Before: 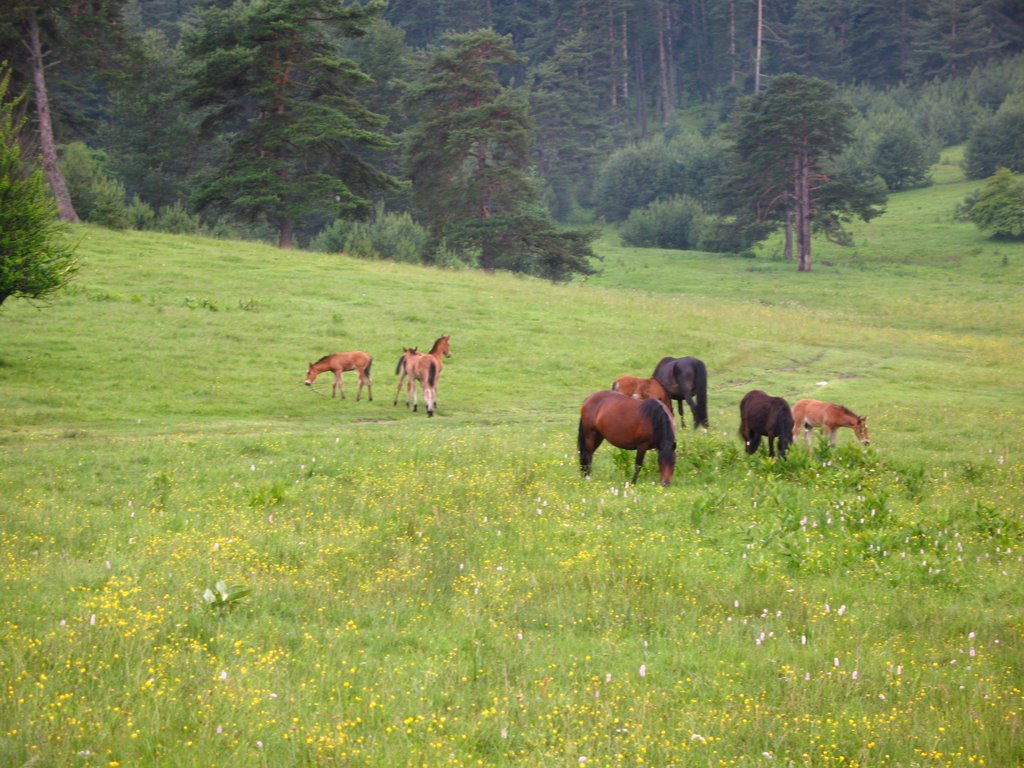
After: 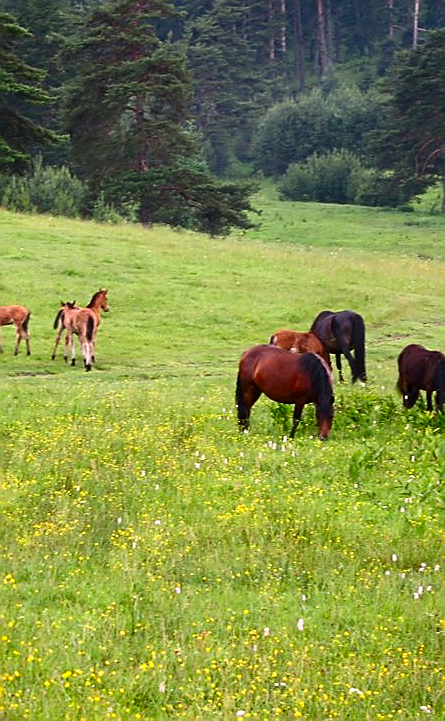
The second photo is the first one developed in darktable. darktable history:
contrast brightness saturation: contrast 0.208, brightness -0.103, saturation 0.206
crop: left 33.41%, top 6.033%, right 23.041%
sharpen: radius 1.424, amount 1.244, threshold 0.837
